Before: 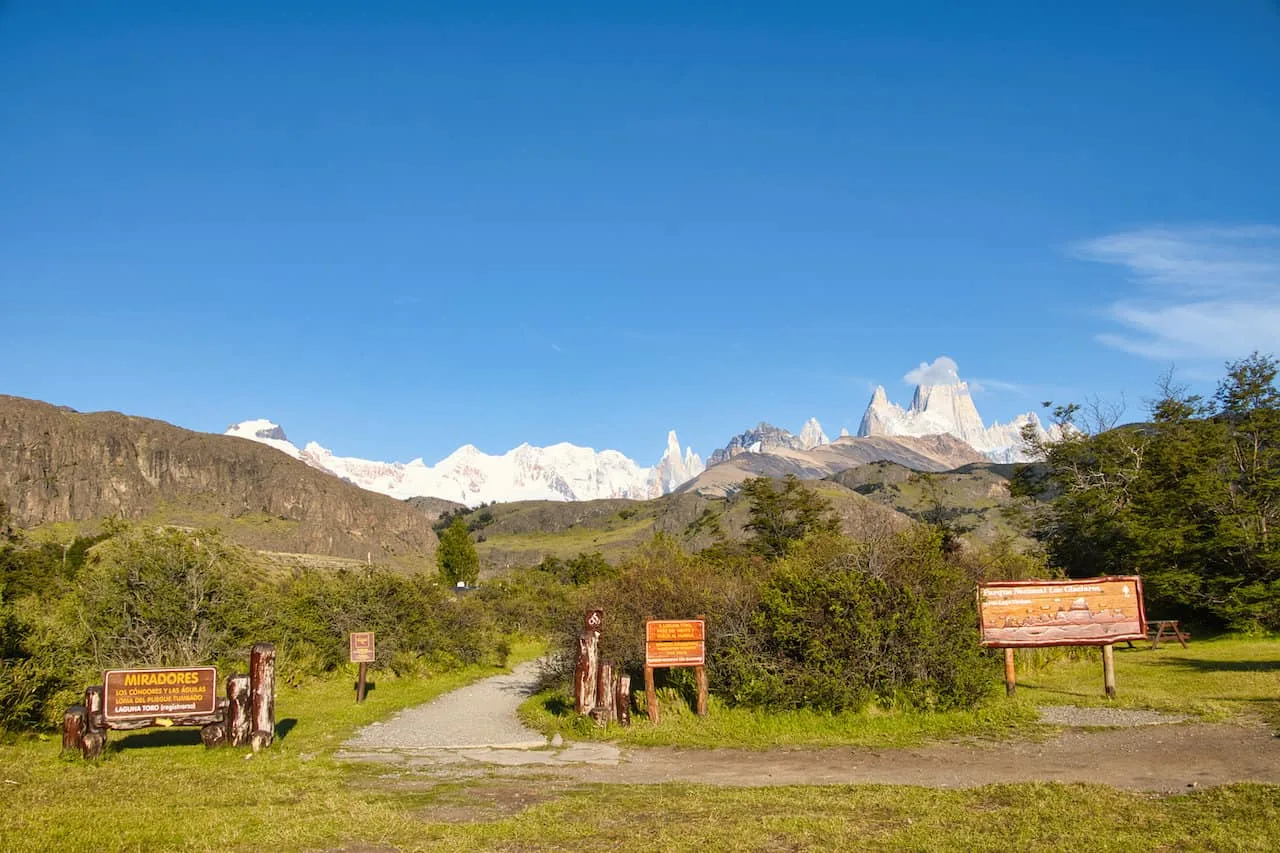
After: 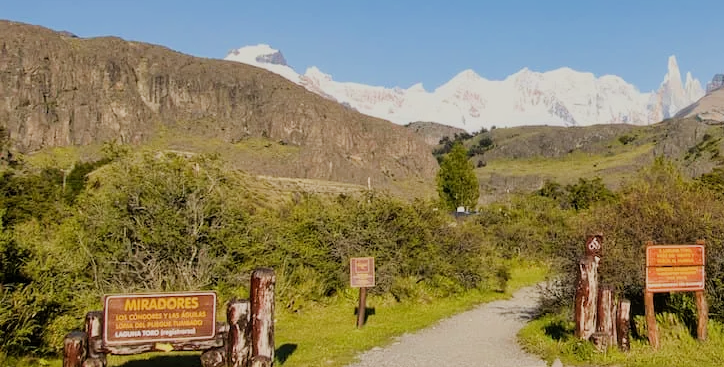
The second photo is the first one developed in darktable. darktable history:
filmic rgb: black relative exposure -7.65 EV, white relative exposure 4.56 EV, hardness 3.61
crop: top 43.998%, right 43.373%, bottom 12.94%
